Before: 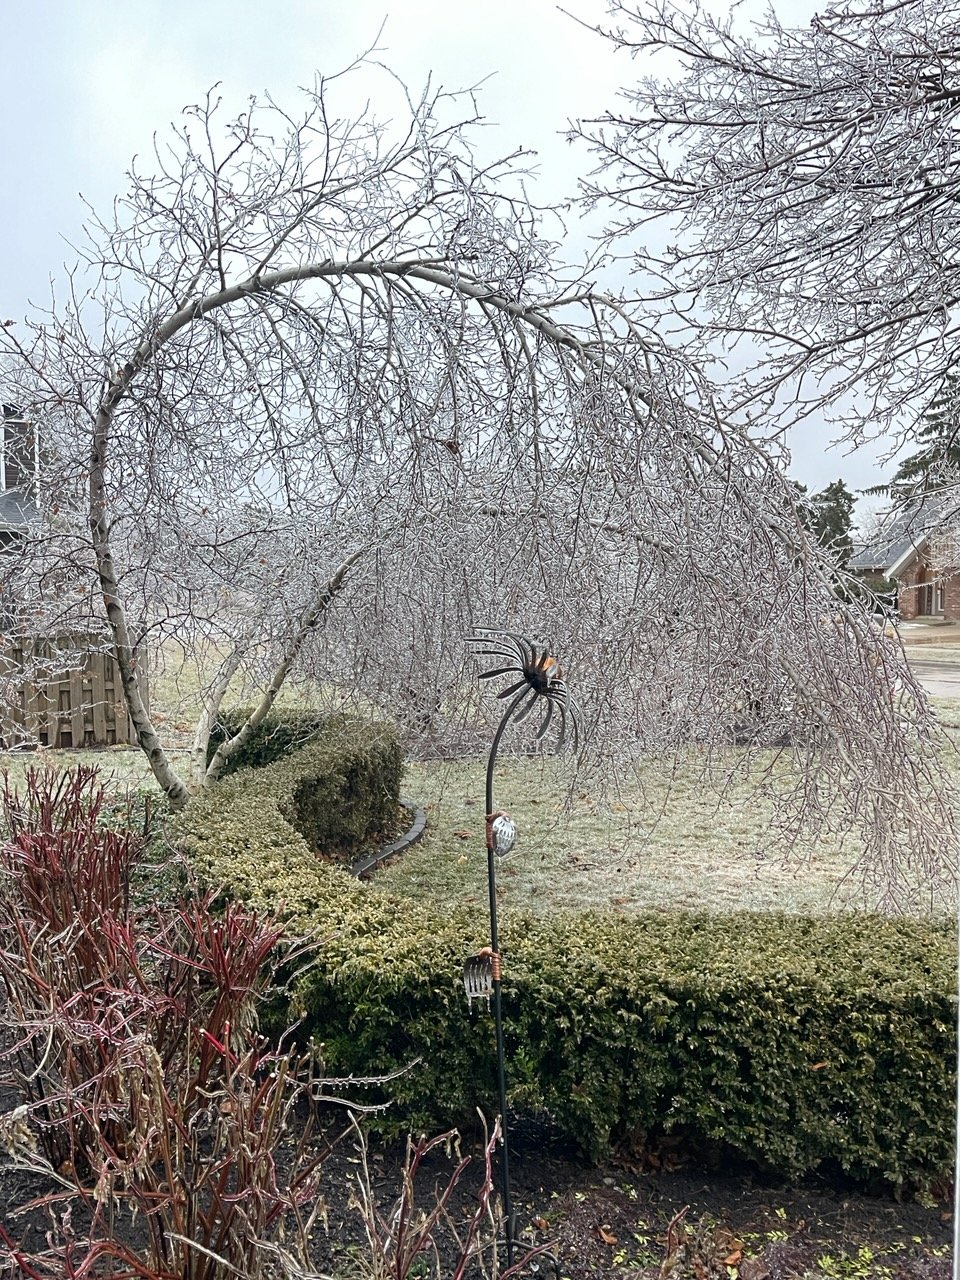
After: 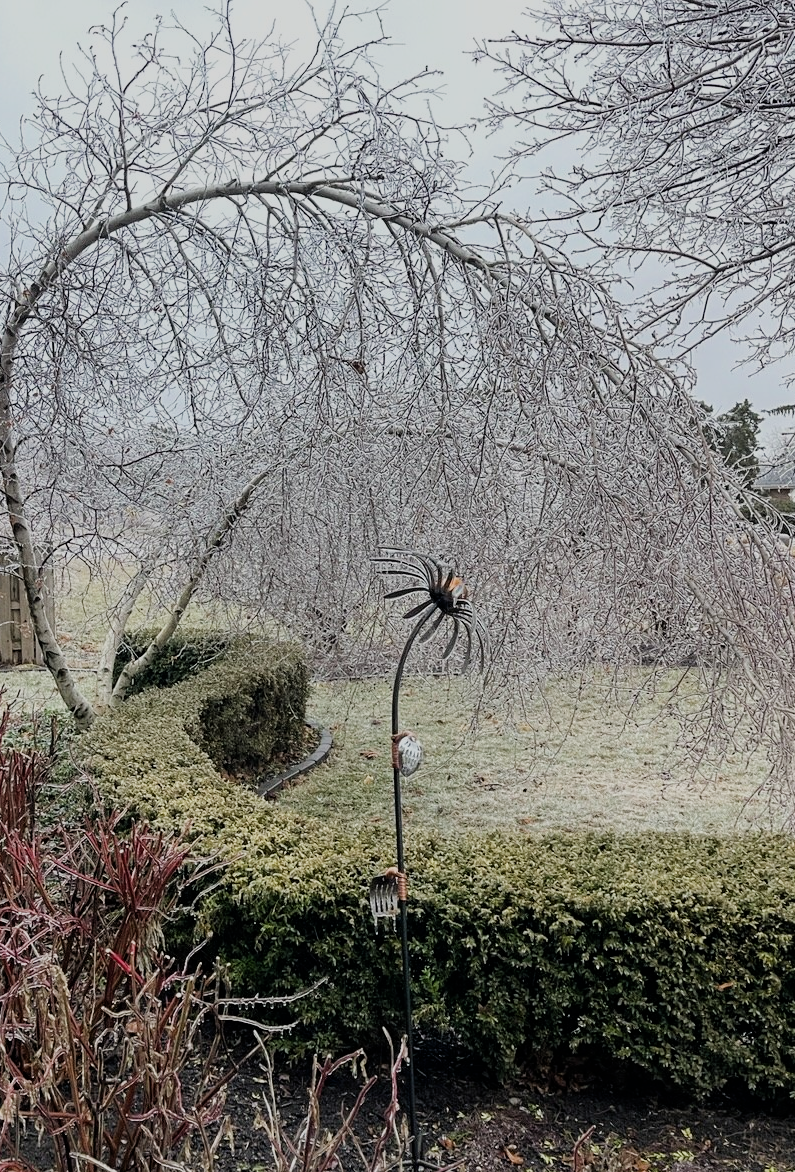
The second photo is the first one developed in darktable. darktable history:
crop: left 9.807%, top 6.259%, right 7.334%, bottom 2.177%
filmic rgb: black relative exposure -7.65 EV, white relative exposure 4.56 EV, hardness 3.61
